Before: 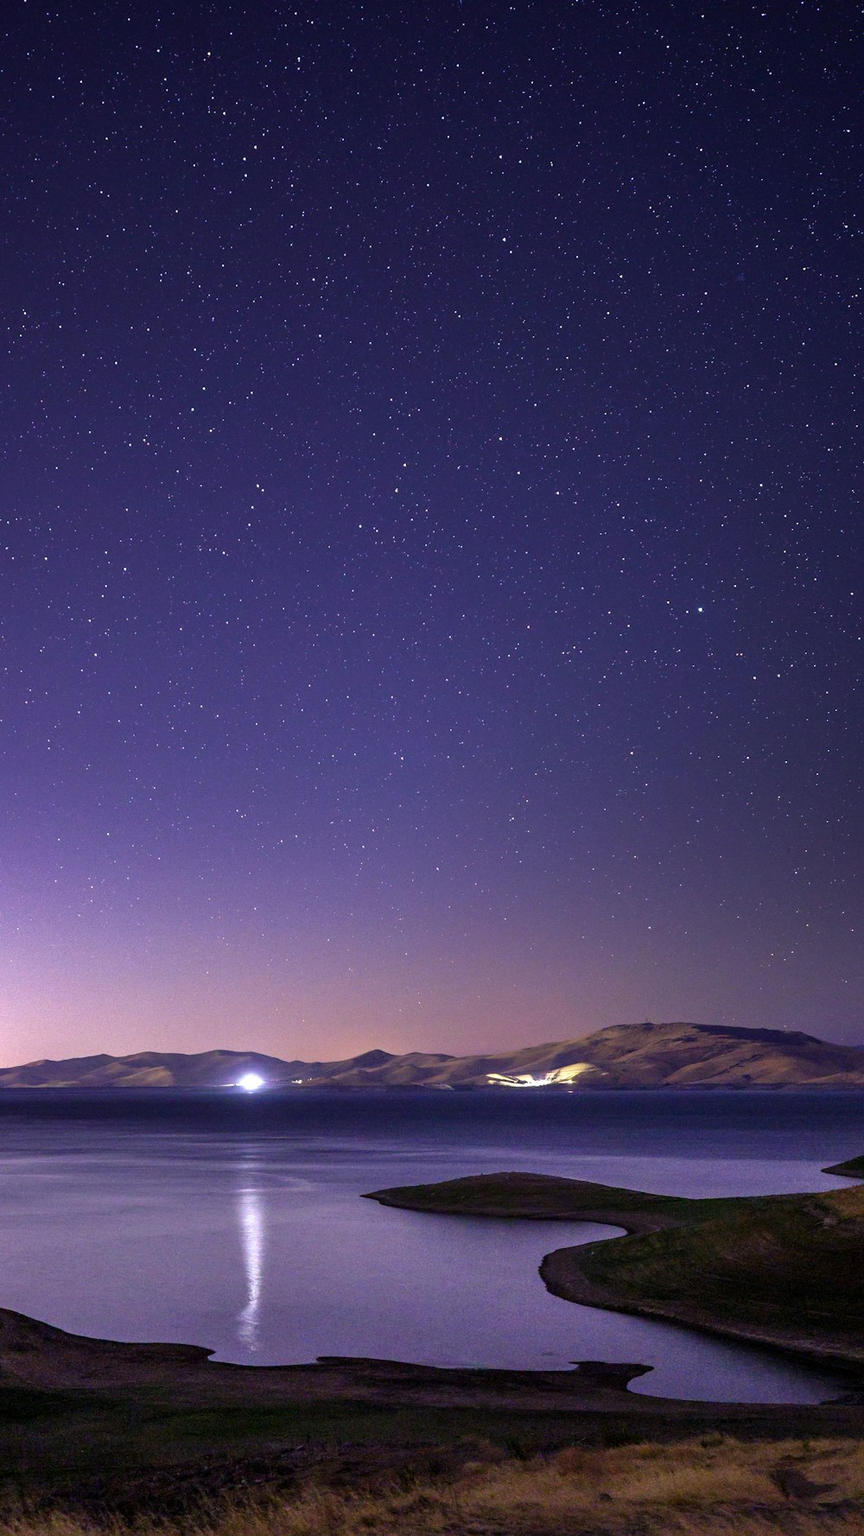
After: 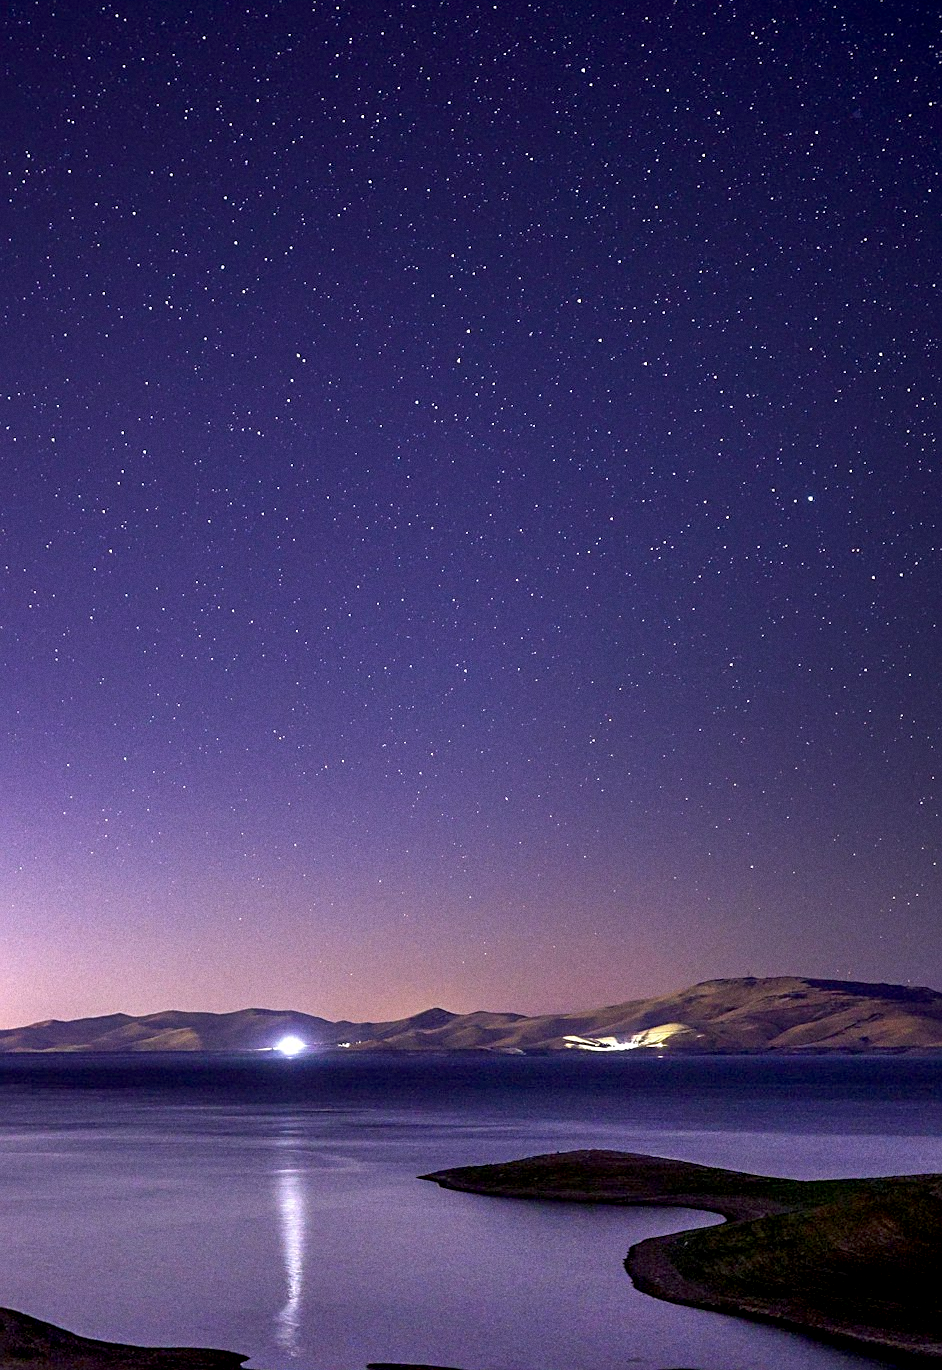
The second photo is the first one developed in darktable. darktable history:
sharpen: on, module defaults
crop and rotate: angle 0.03°, top 11.643%, right 5.651%, bottom 11.189%
exposure: black level correction 0.007, compensate highlight preservation false
white balance: emerald 1
grain: coarseness 0.47 ISO
